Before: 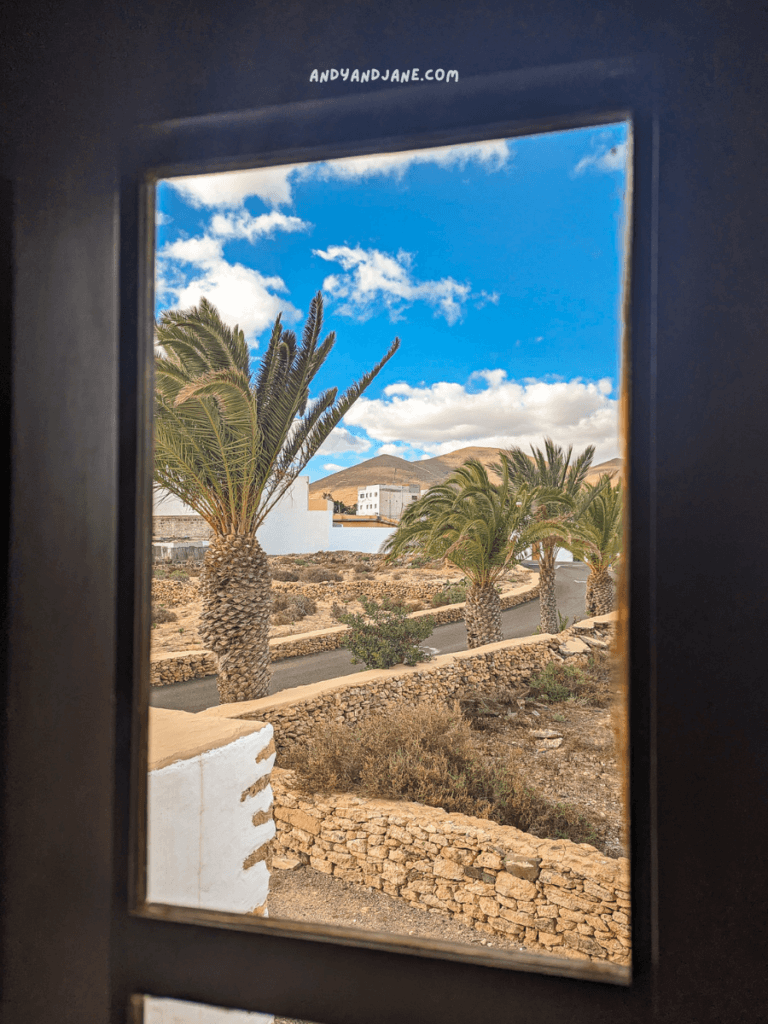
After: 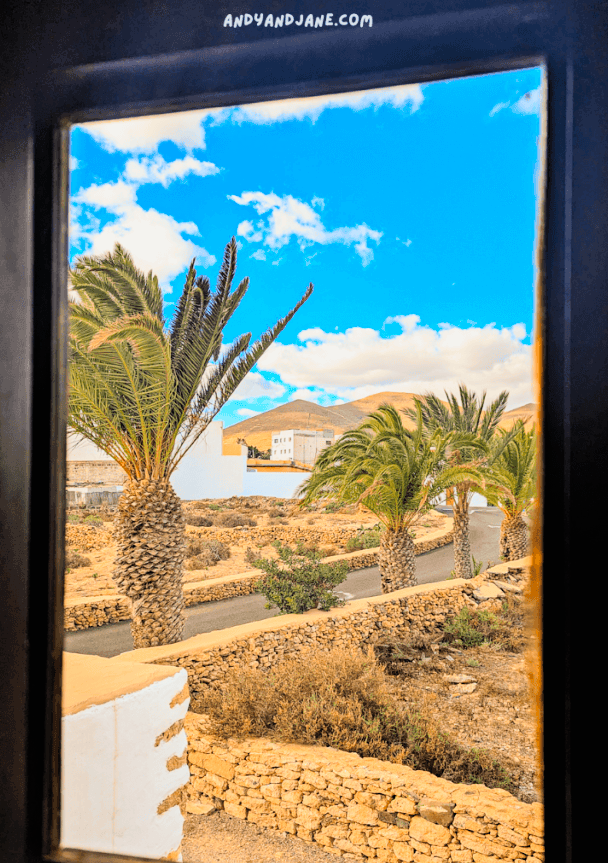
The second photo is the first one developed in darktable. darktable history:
filmic rgb: black relative exposure -3.86 EV, white relative exposure 3.48 EV, hardness 2.63, contrast 1.103
contrast brightness saturation: contrast 0.2, brightness 0.2, saturation 0.8
crop: left 11.225%, top 5.381%, right 9.565%, bottom 10.314%
exposure: compensate highlight preservation false
